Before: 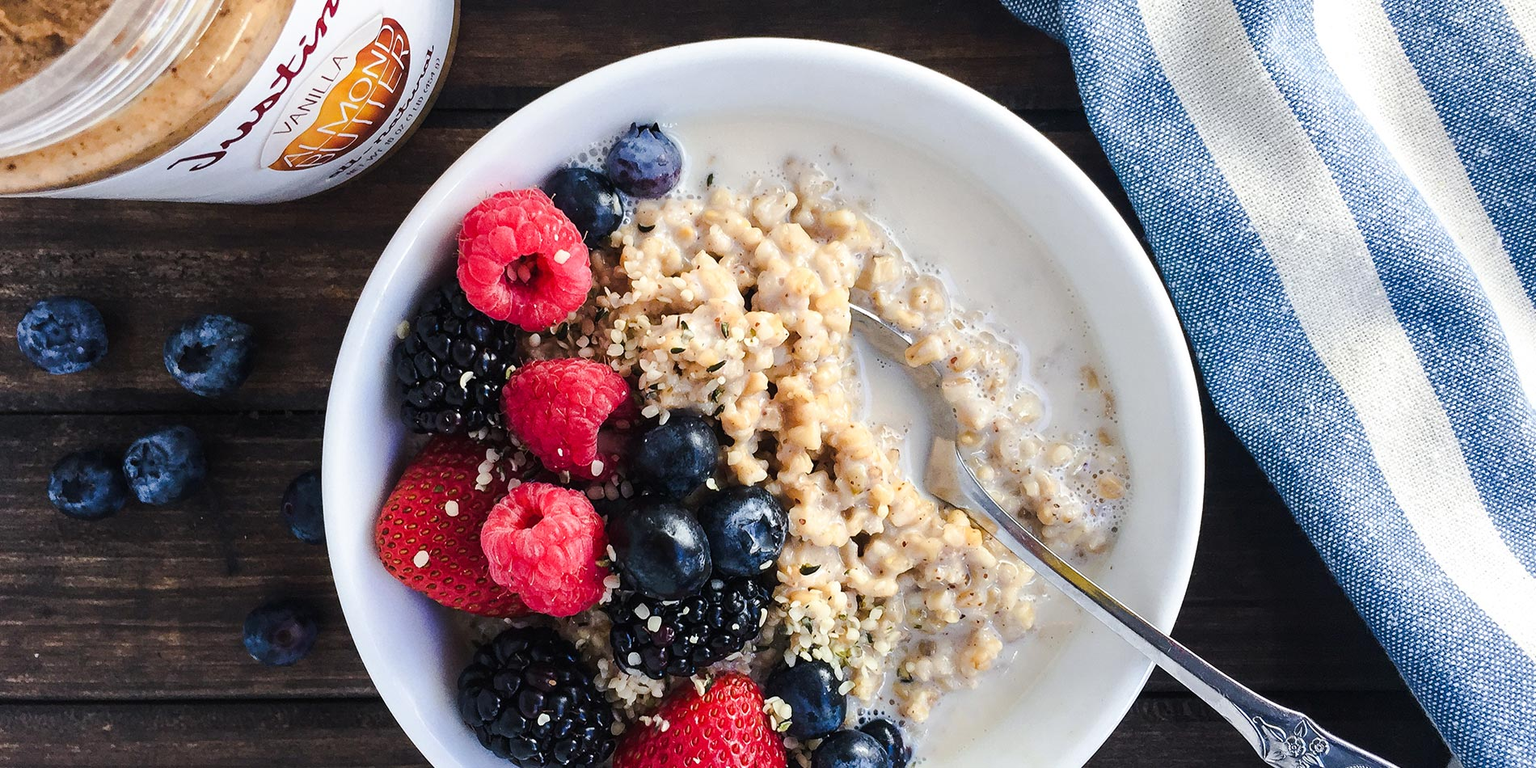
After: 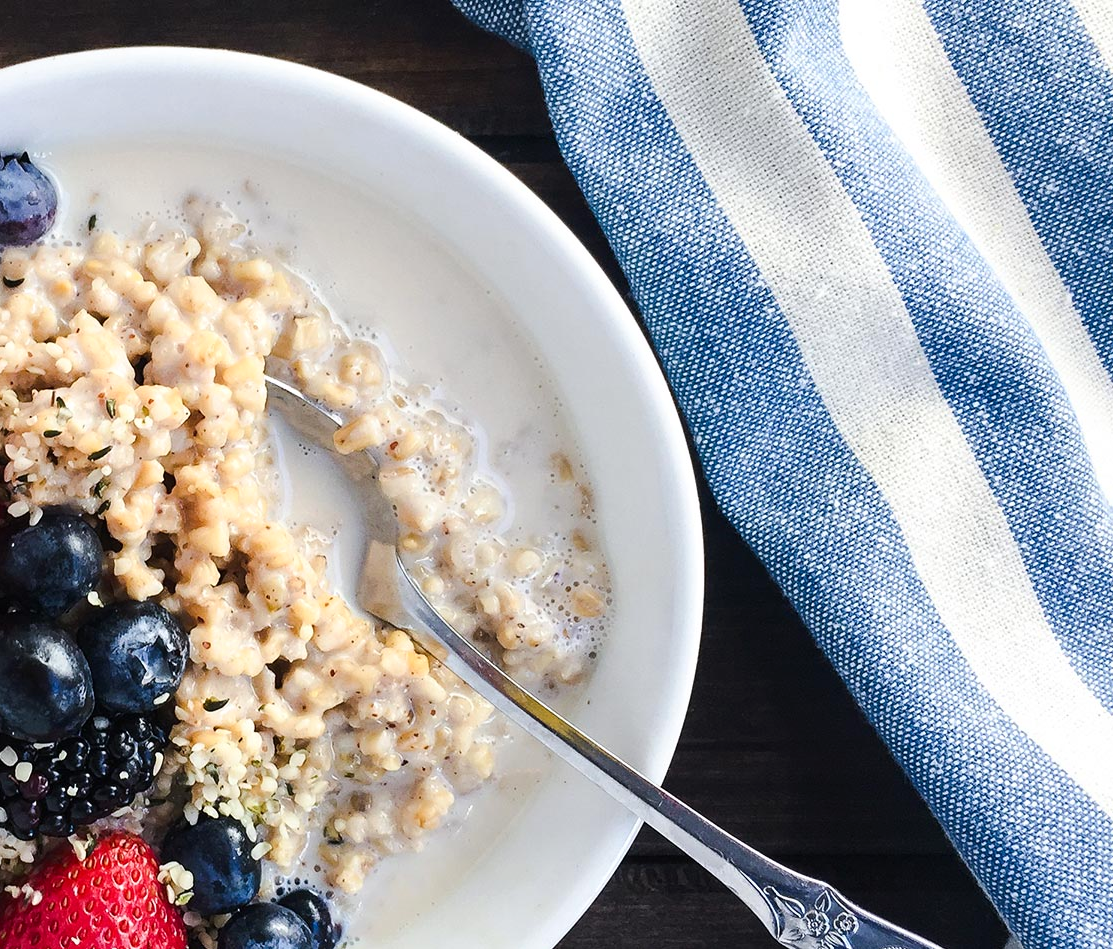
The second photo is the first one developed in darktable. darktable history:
contrast brightness saturation: contrast 0.1, brightness 0.02, saturation 0.02
crop: left 41.402%
